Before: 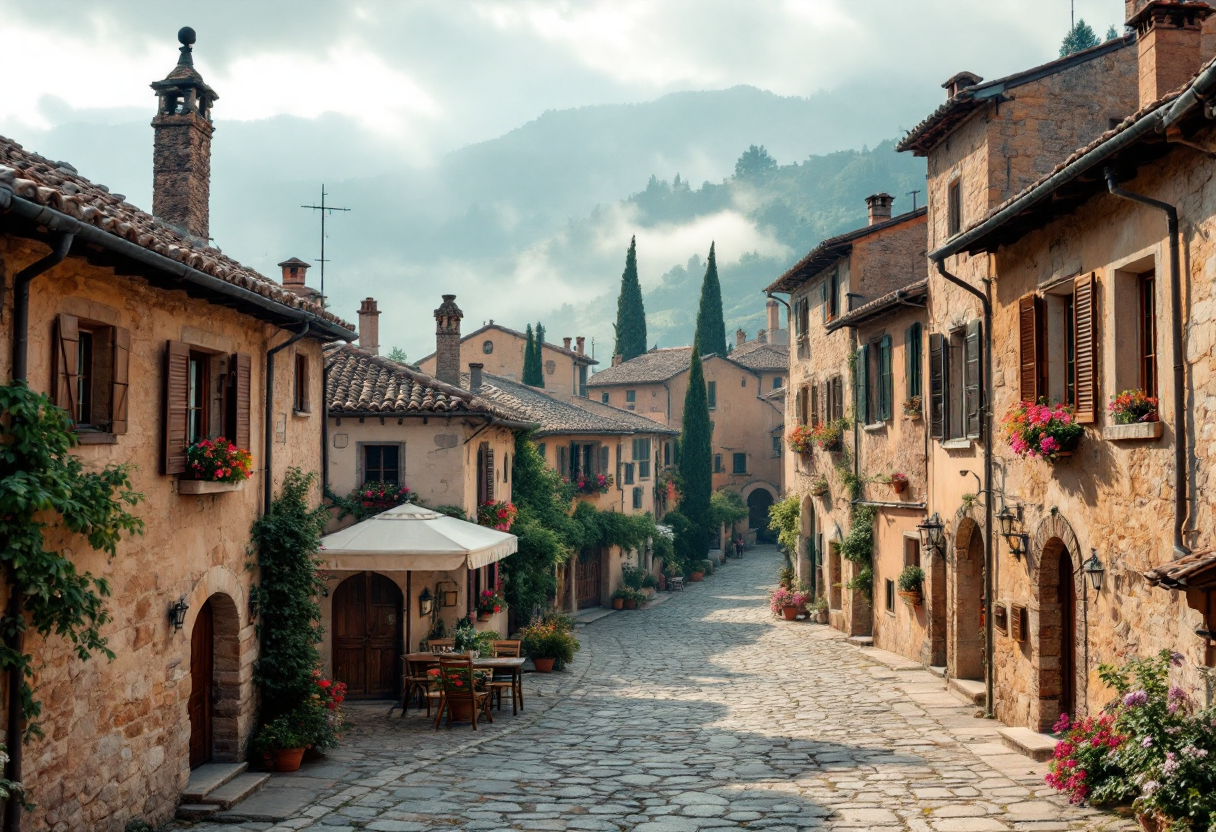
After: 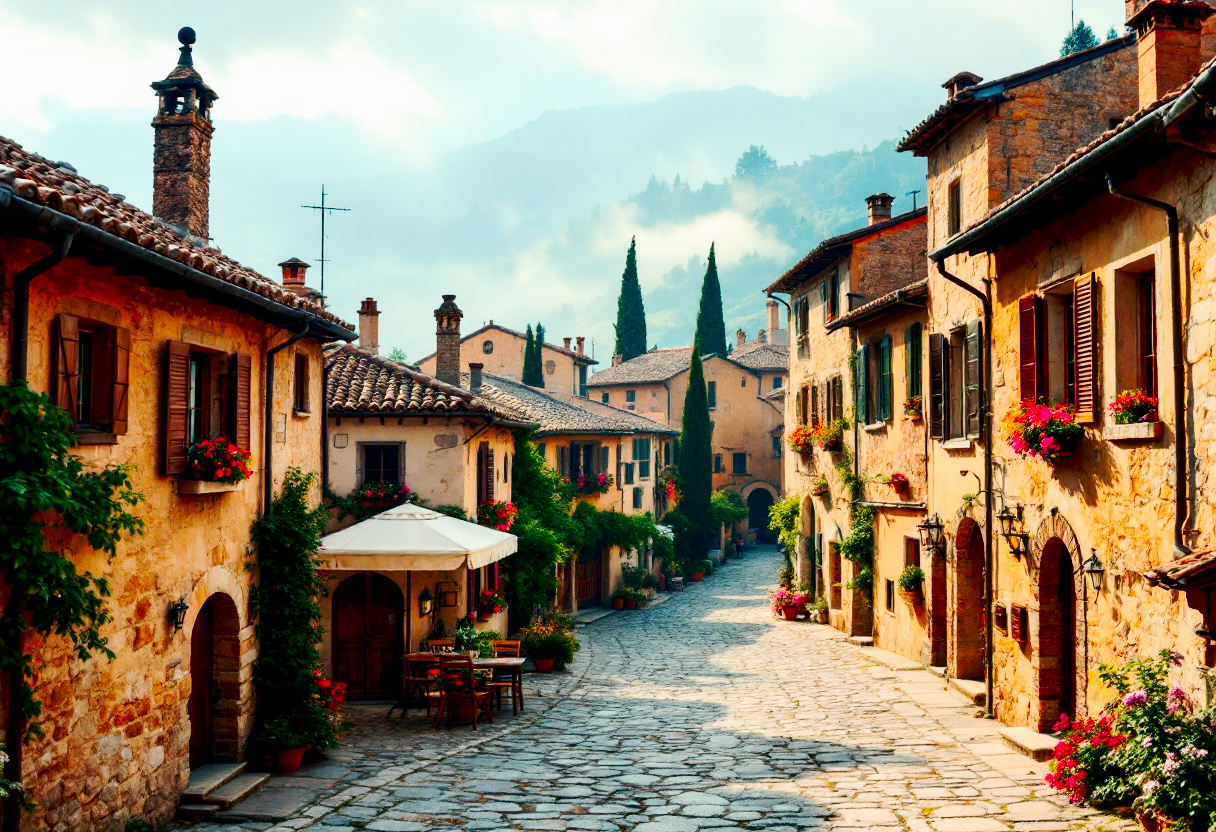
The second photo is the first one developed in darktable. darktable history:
tone curve: curves: ch0 [(0, 0) (0.037, 0.011) (0.131, 0.108) (0.279, 0.279) (0.476, 0.554) (0.617, 0.693) (0.704, 0.77) (0.813, 0.852) (0.916, 0.924) (1, 0.993)]; ch1 [(0, 0) (0.318, 0.278) (0.444, 0.427) (0.493, 0.492) (0.508, 0.502) (0.534, 0.531) (0.562, 0.571) (0.626, 0.667) (0.746, 0.764) (1, 1)]; ch2 [(0, 0) (0.316, 0.292) (0.381, 0.37) (0.423, 0.448) (0.476, 0.492) (0.502, 0.498) (0.522, 0.518) (0.533, 0.532) (0.586, 0.631) (0.634, 0.663) (0.7, 0.7) (0.861, 0.808) (1, 0.951)], preserve colors none
contrast brightness saturation: contrast 0.257, brightness 0.012, saturation 0.875
